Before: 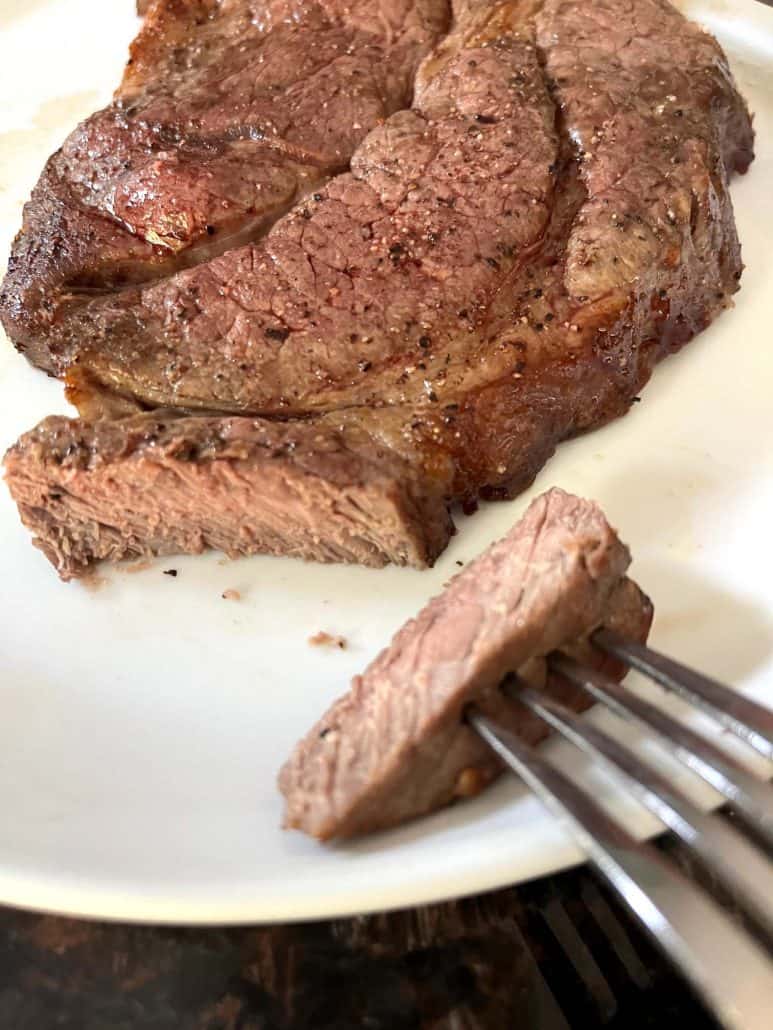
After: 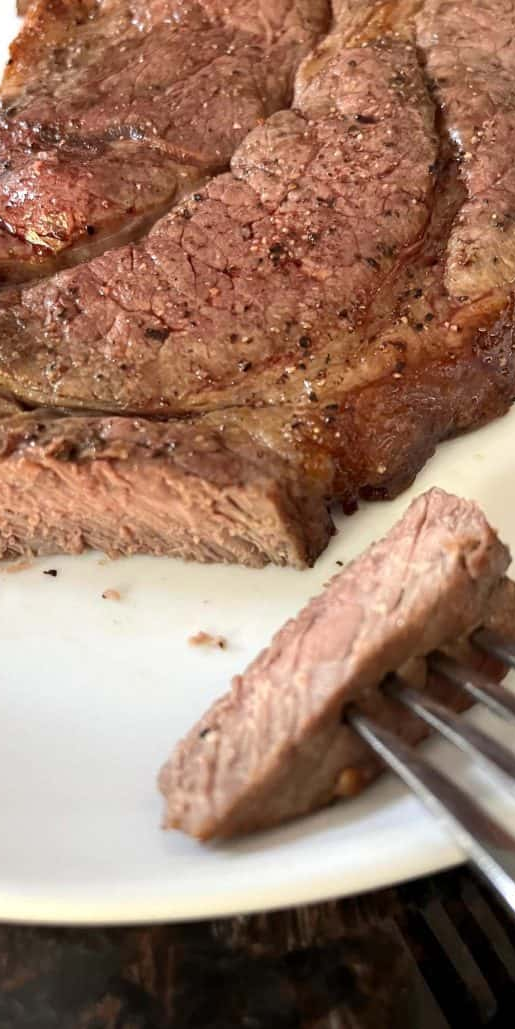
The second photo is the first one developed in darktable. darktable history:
crop and rotate: left 15.625%, right 17.693%
